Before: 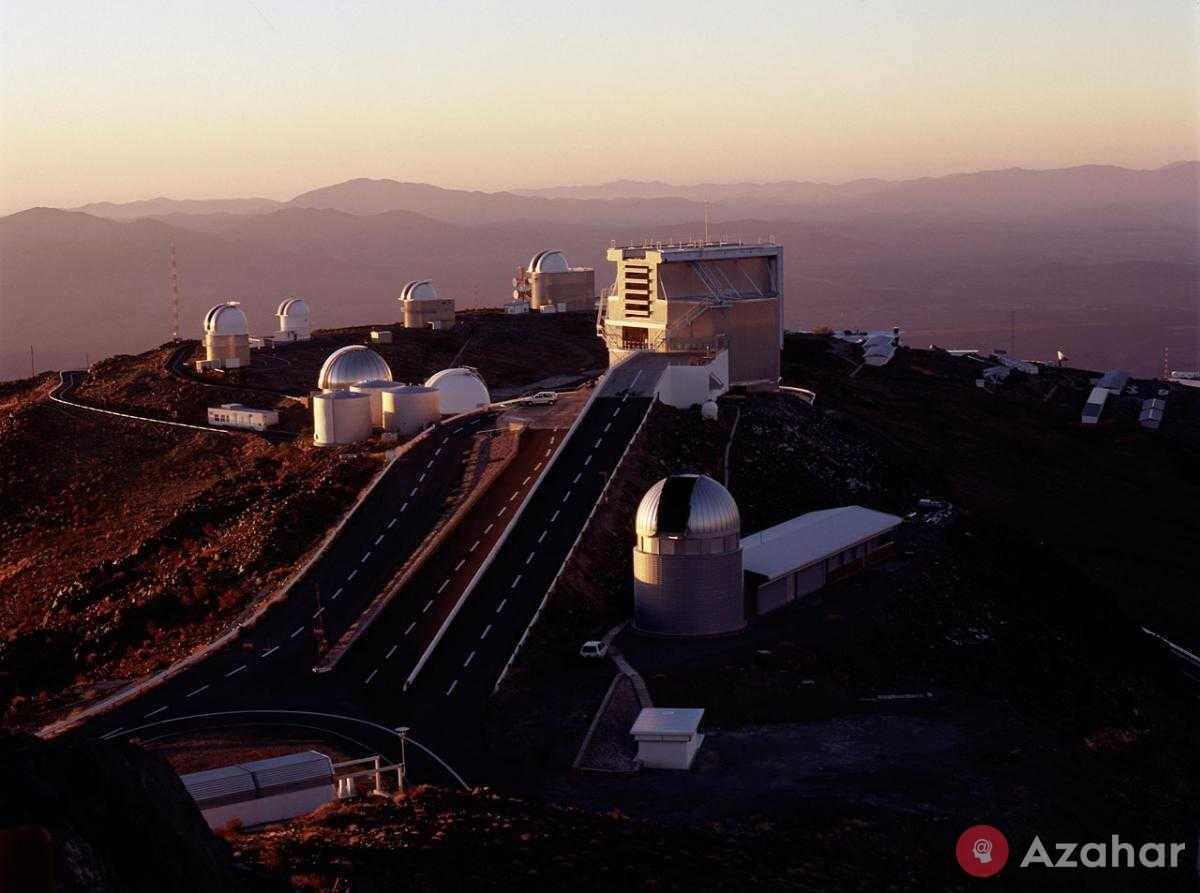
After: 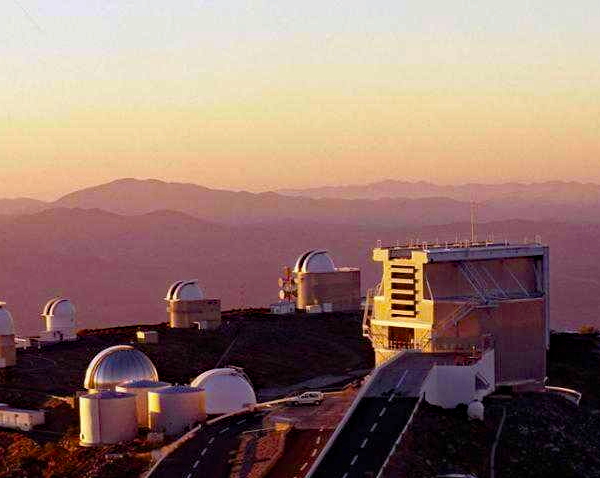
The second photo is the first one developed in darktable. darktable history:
haze removal: strength 0.29, distance 0.25, compatibility mode true, adaptive false
color balance rgb: linear chroma grading › global chroma 15%, perceptual saturation grading › global saturation 30%
crop: left 19.556%, right 30.401%, bottom 46.458%
